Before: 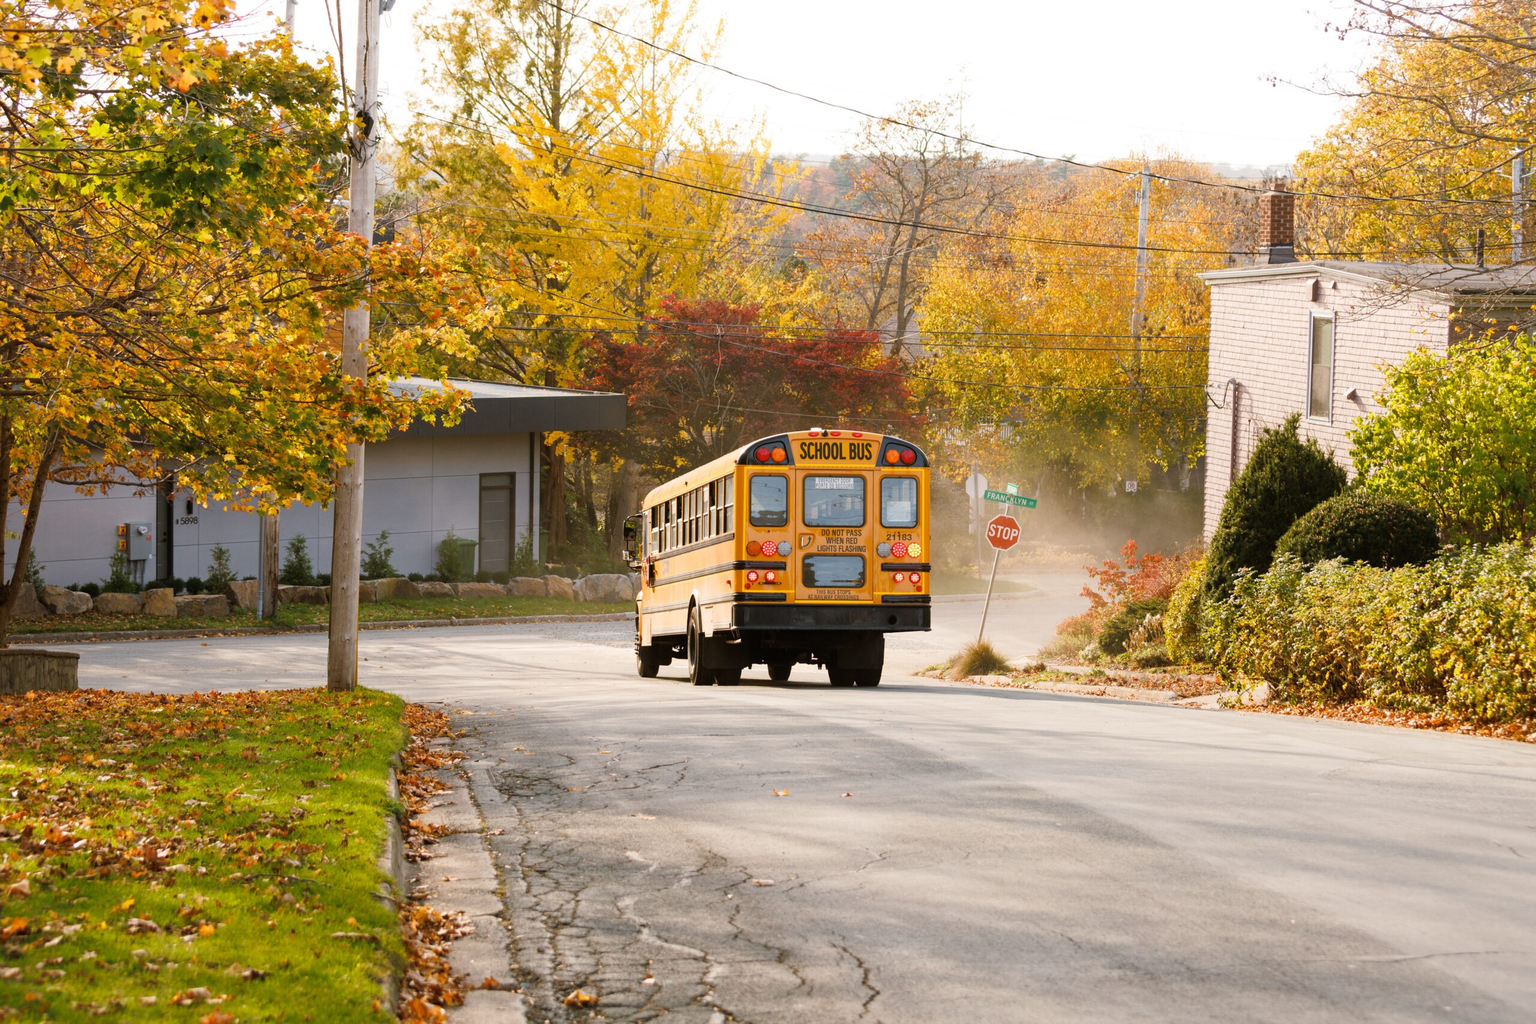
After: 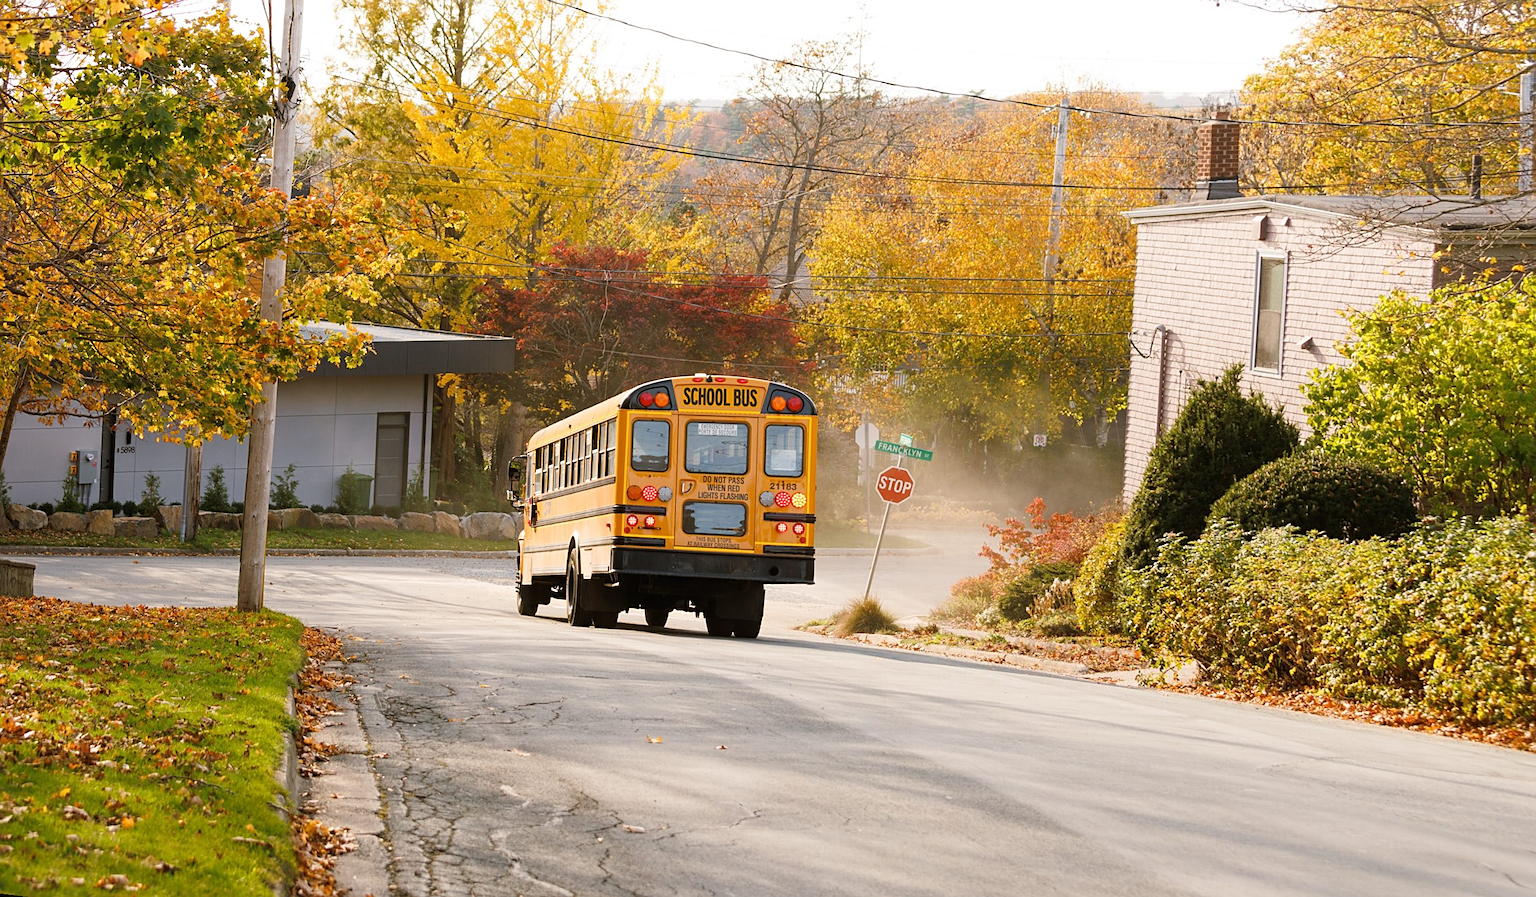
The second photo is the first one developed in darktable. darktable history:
rotate and perspective: rotation 1.69°, lens shift (vertical) -0.023, lens shift (horizontal) -0.291, crop left 0.025, crop right 0.988, crop top 0.092, crop bottom 0.842
sharpen: on, module defaults
